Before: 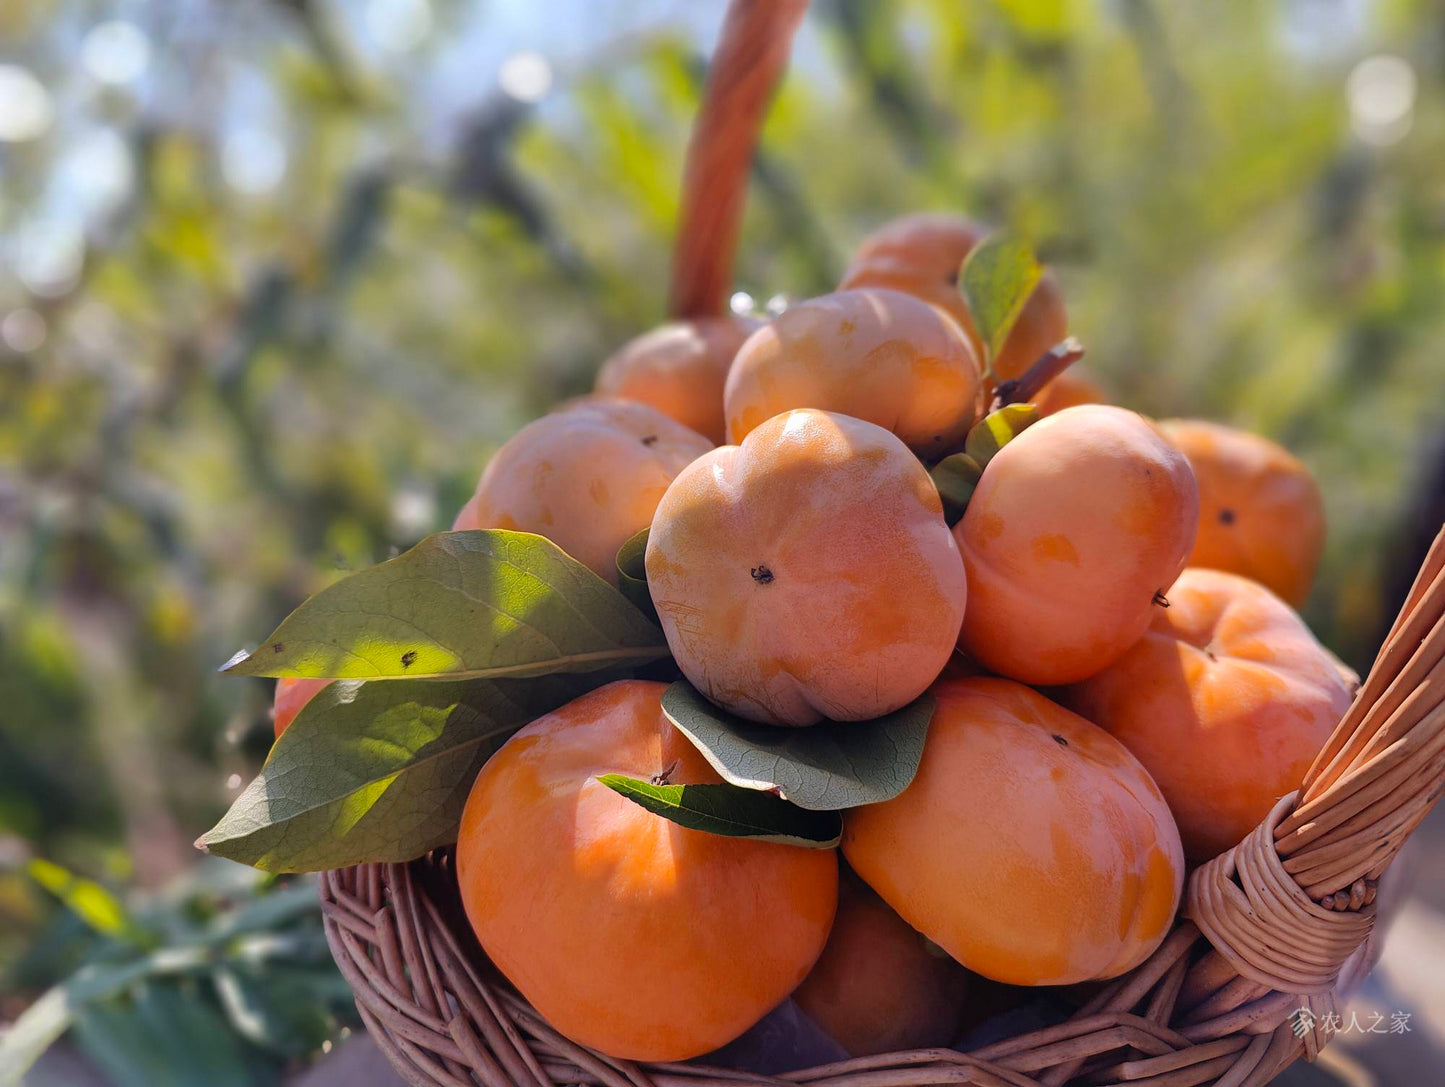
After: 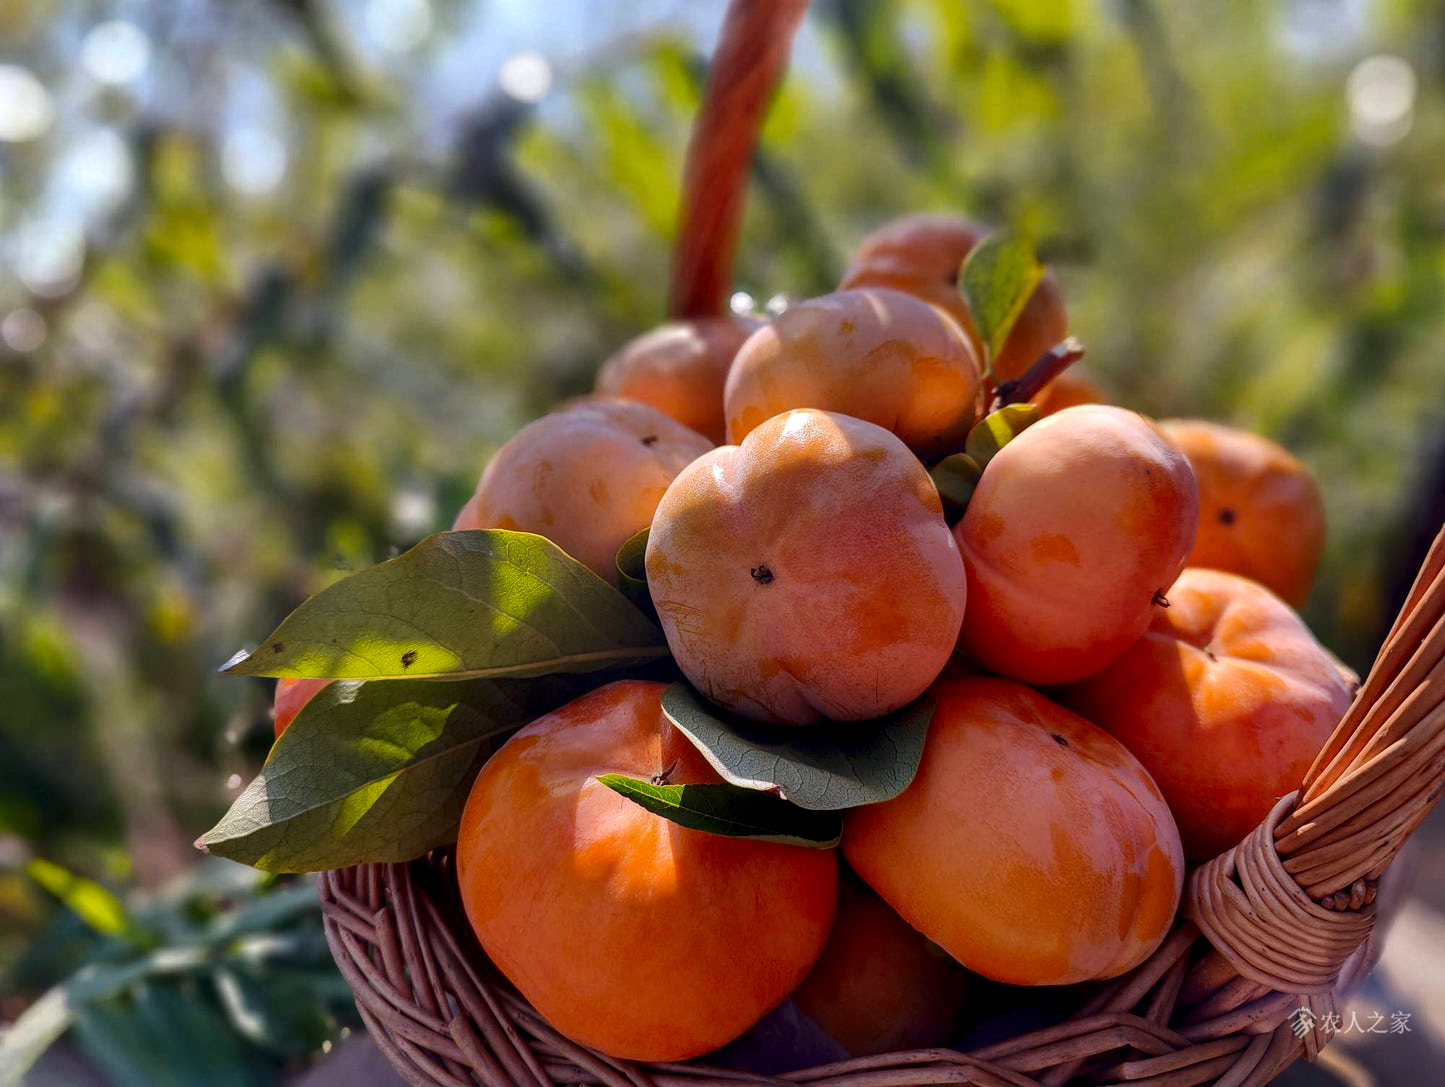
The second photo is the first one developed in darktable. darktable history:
local contrast: on, module defaults
contrast brightness saturation: contrast 0.07, brightness -0.14, saturation 0.11
